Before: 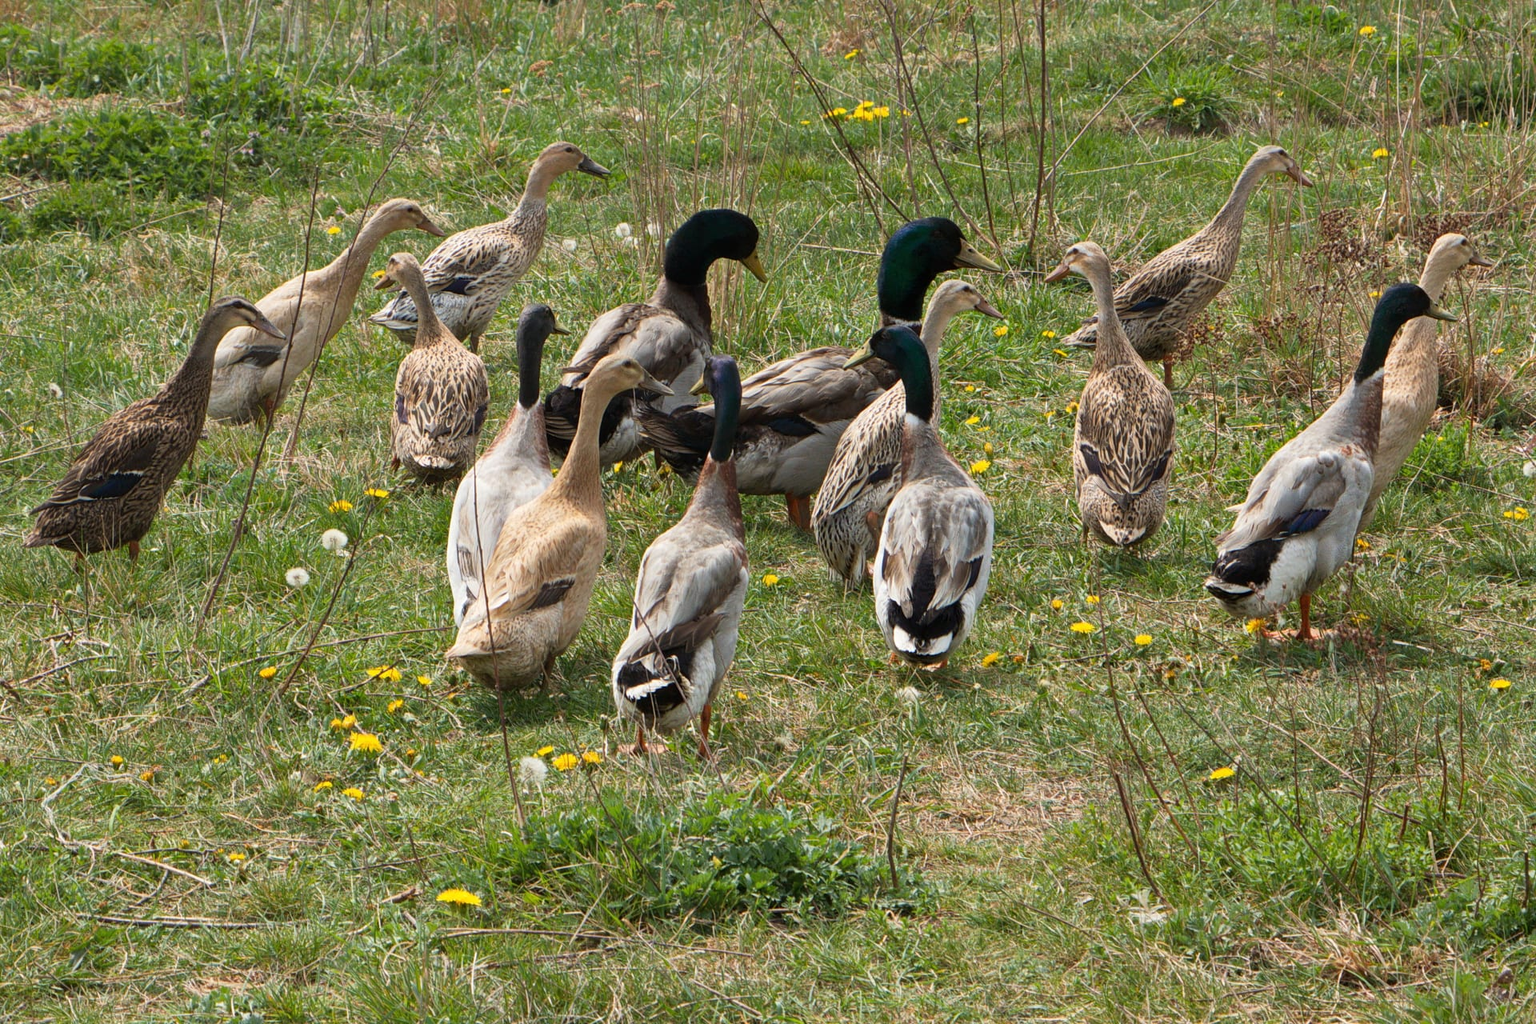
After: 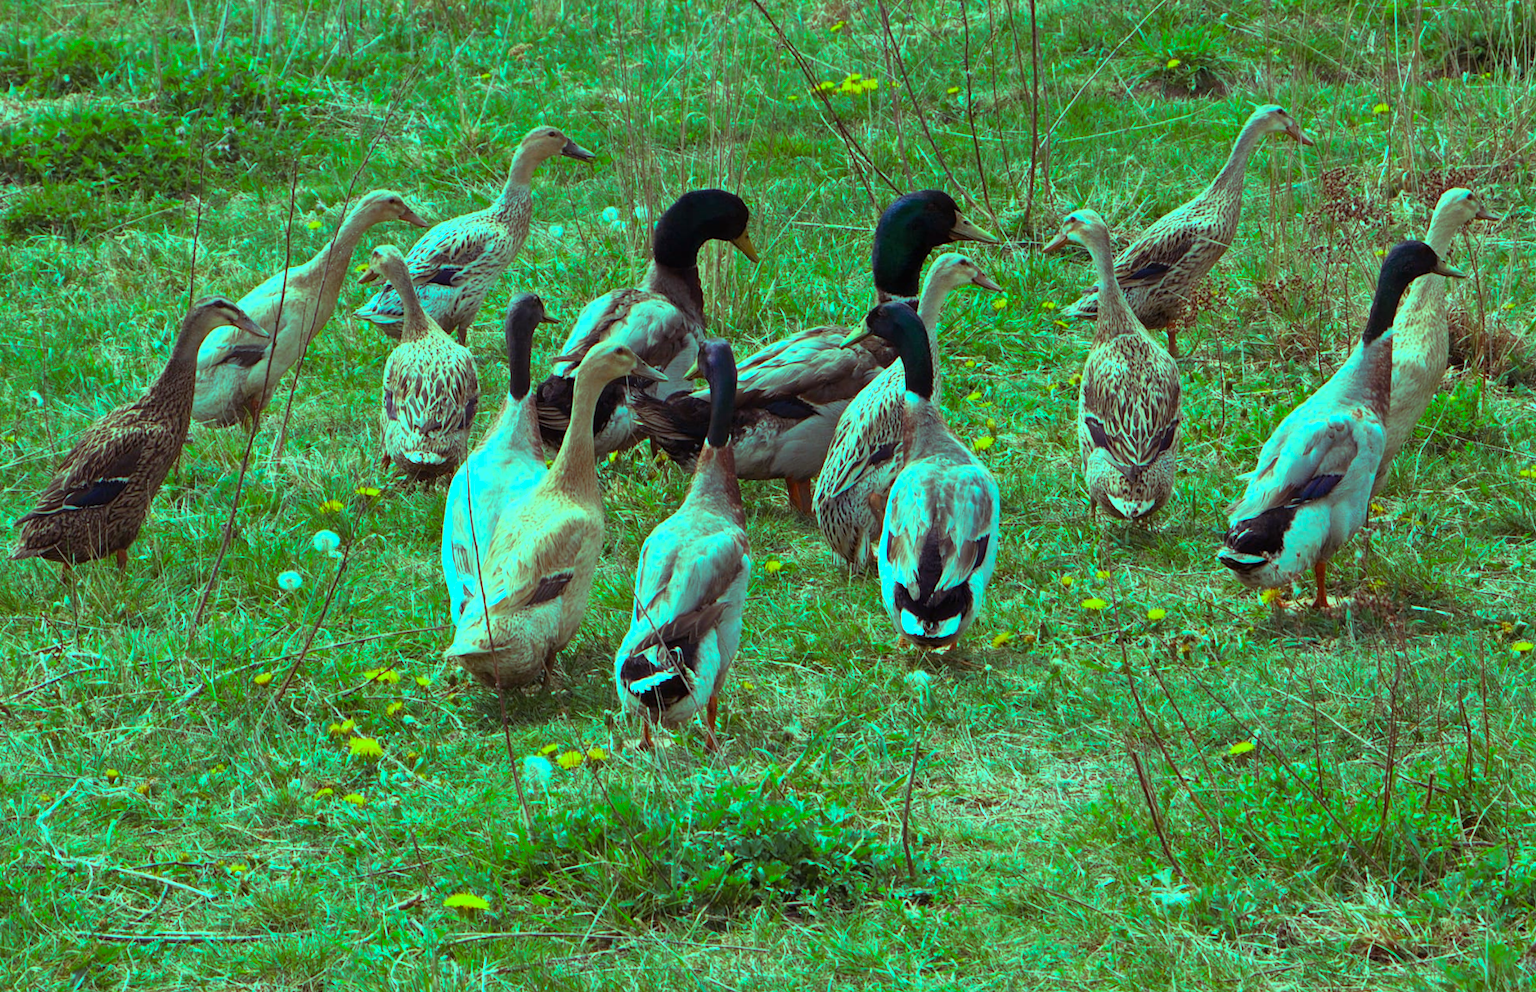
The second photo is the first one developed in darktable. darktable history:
color zones: curves: ch0 [(0, 0.5) (0.143, 0.5) (0.286, 0.456) (0.429, 0.5) (0.571, 0.5) (0.714, 0.5) (0.857, 0.5) (1, 0.5)]; ch1 [(0, 0.5) (0.143, 0.5) (0.286, 0.422) (0.429, 0.5) (0.571, 0.5) (0.714, 0.5) (0.857, 0.5) (1, 0.5)]
color balance rgb: shadows lift › luminance 0.49%, shadows lift › chroma 6.83%, shadows lift › hue 300.29°, power › hue 208.98°, highlights gain › luminance 20.24%, highlights gain › chroma 13.17%, highlights gain › hue 173.85°, perceptual saturation grading › global saturation 18.05%
rotate and perspective: rotation -2°, crop left 0.022, crop right 0.978, crop top 0.049, crop bottom 0.951
